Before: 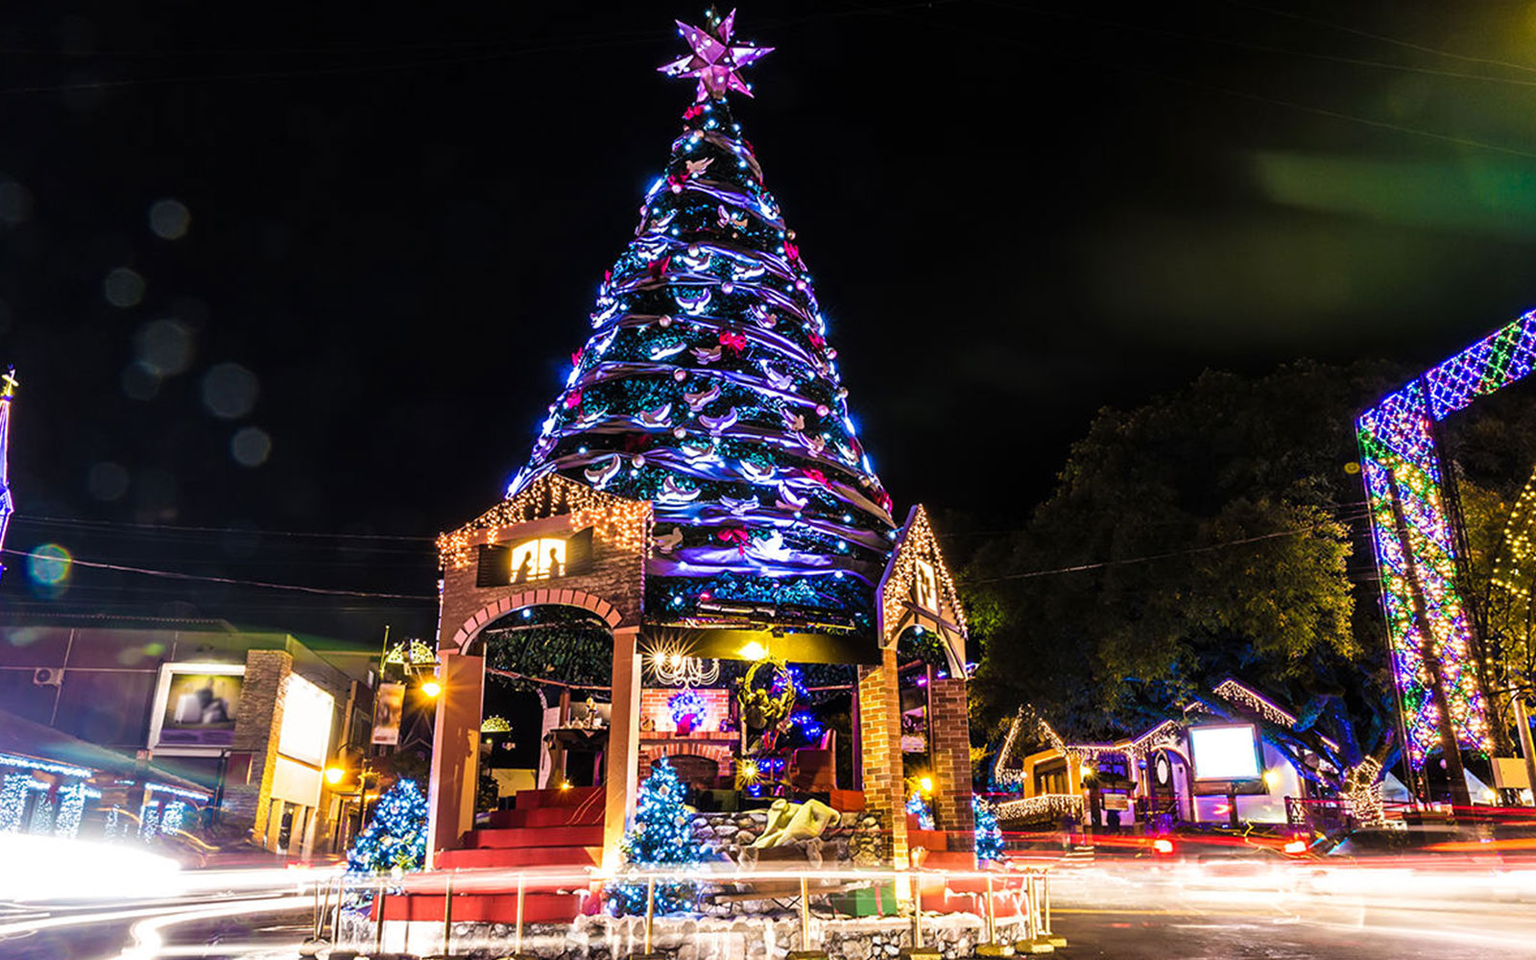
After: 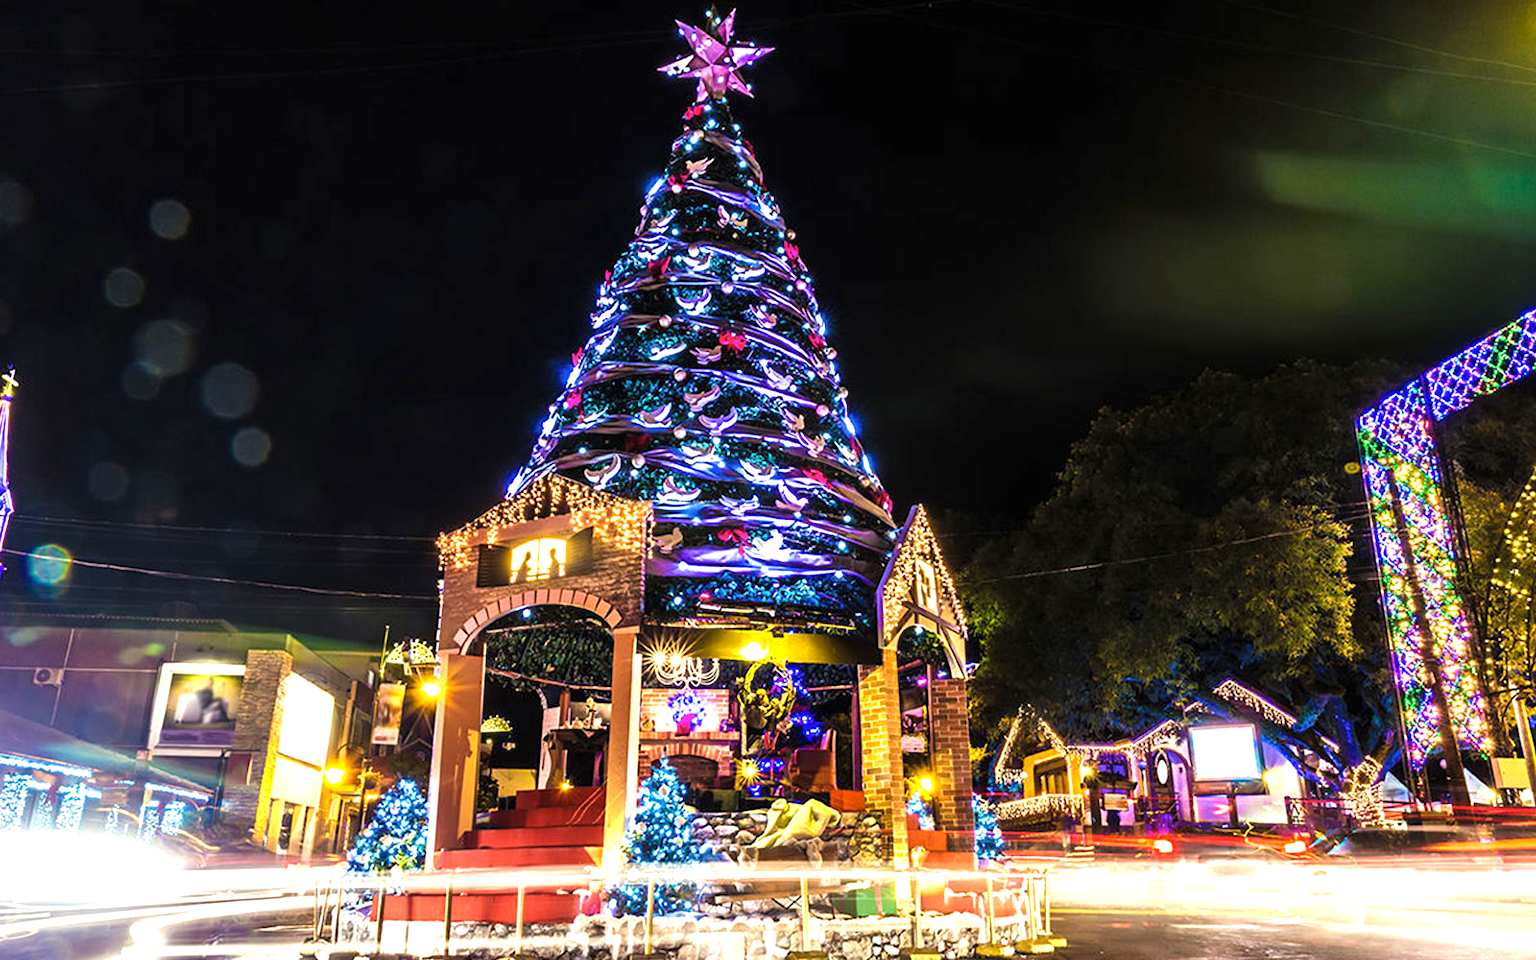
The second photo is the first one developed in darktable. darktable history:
exposure: exposure 0.64 EV, compensate highlight preservation false
color correction: highlights a* -4.73, highlights b* 5.06, saturation 0.97
